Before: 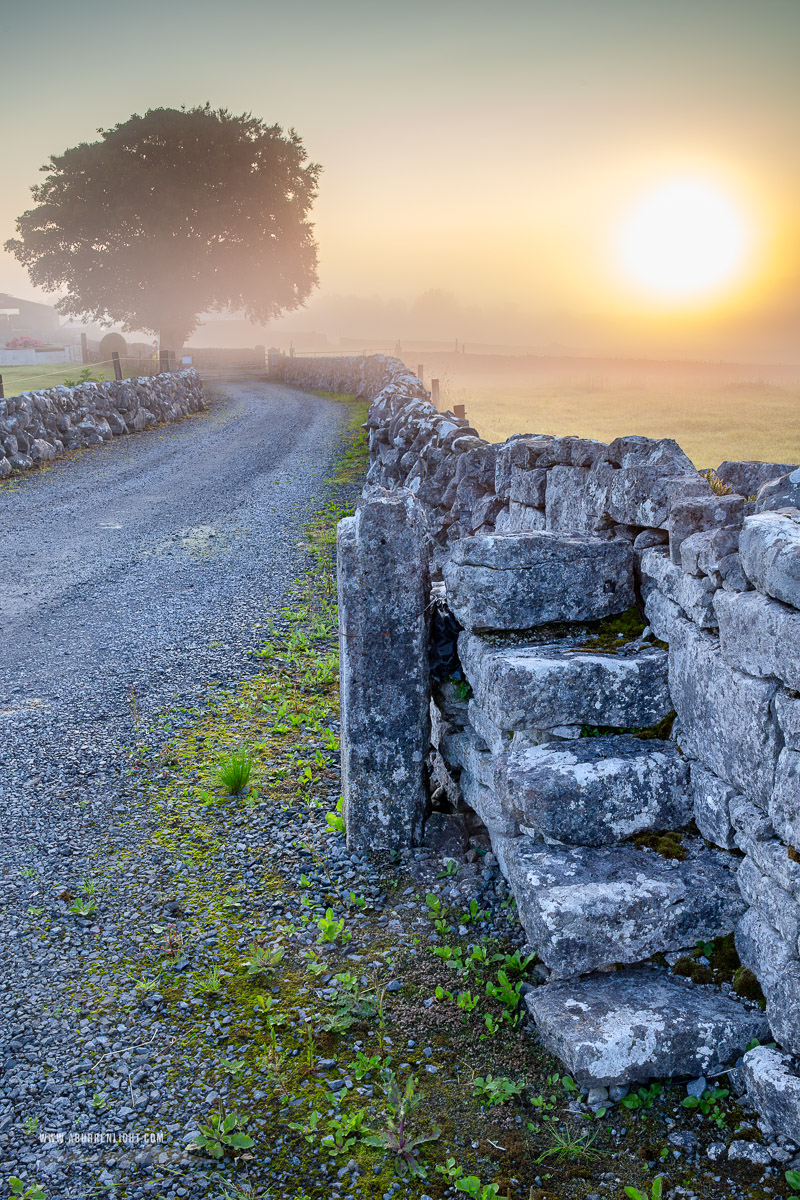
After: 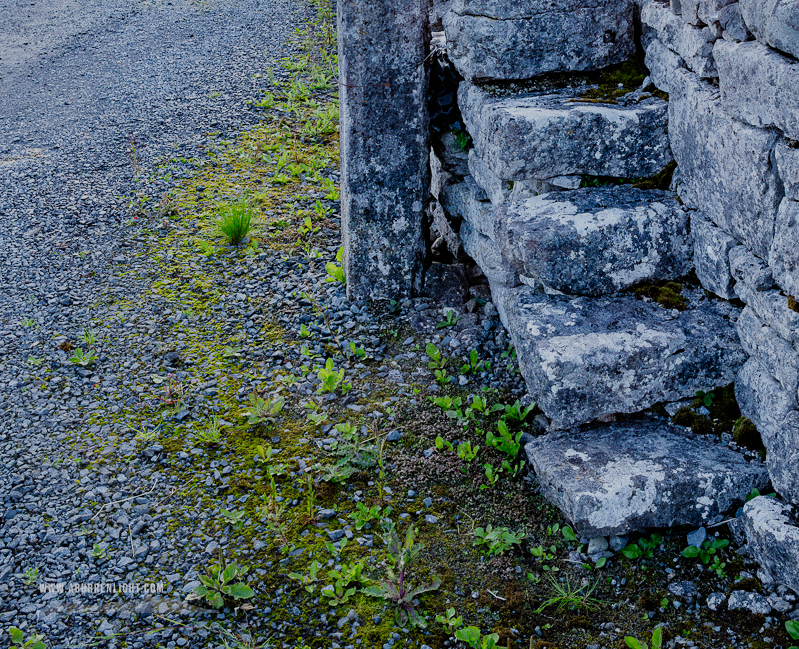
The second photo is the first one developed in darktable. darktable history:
filmic rgb: black relative exposure -7.65 EV, white relative exposure 4.56 EV, hardness 3.61, add noise in highlights 0.002, preserve chrominance no, color science v3 (2019), use custom middle-gray values true, contrast in highlights soft
crop and rotate: top 45.913%, right 0.001%
haze removal: compatibility mode true, adaptive false
